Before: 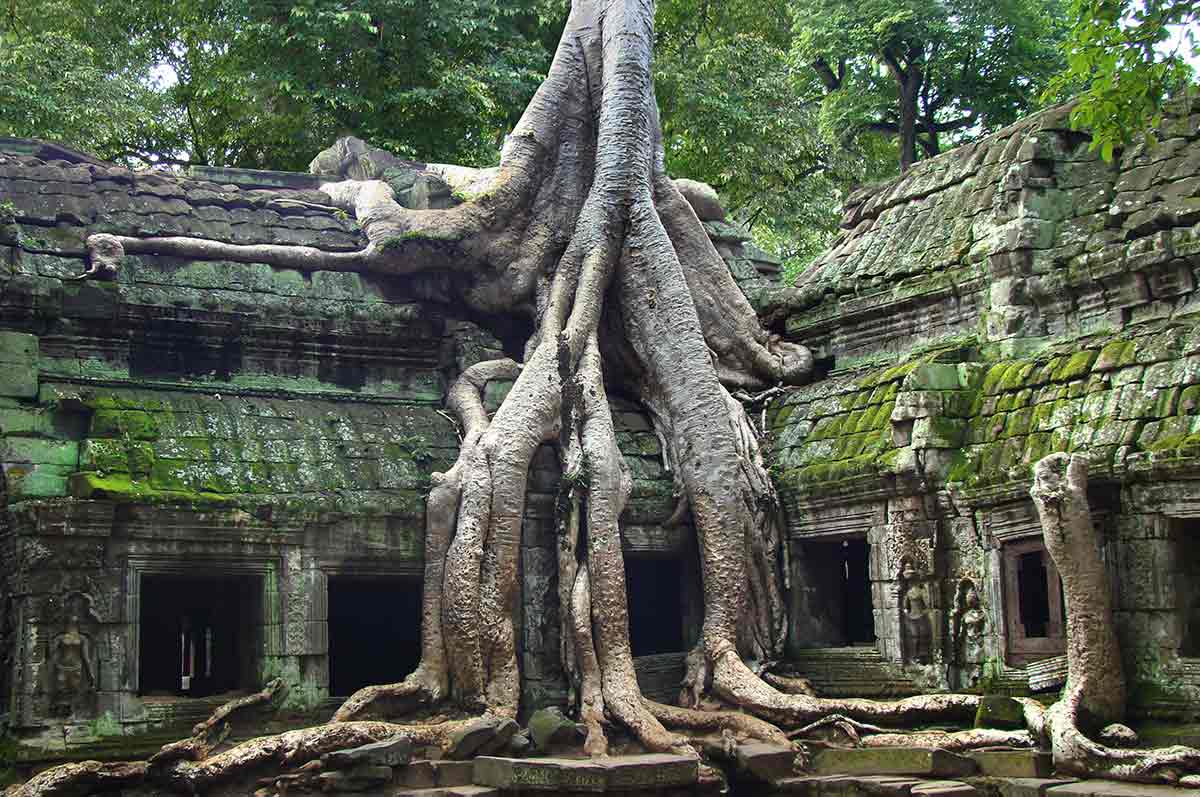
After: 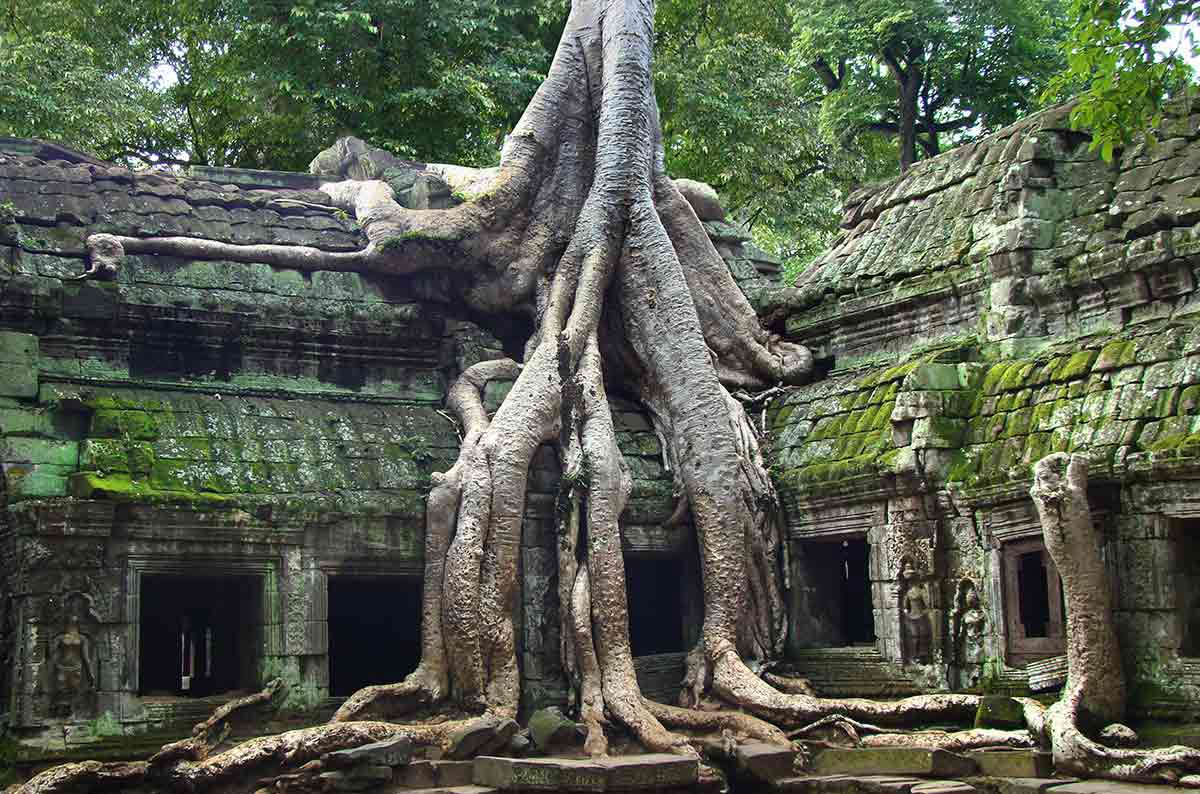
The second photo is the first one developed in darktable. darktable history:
crop: top 0.05%, bottom 0.098%
contrast brightness saturation: contrast 0.05
